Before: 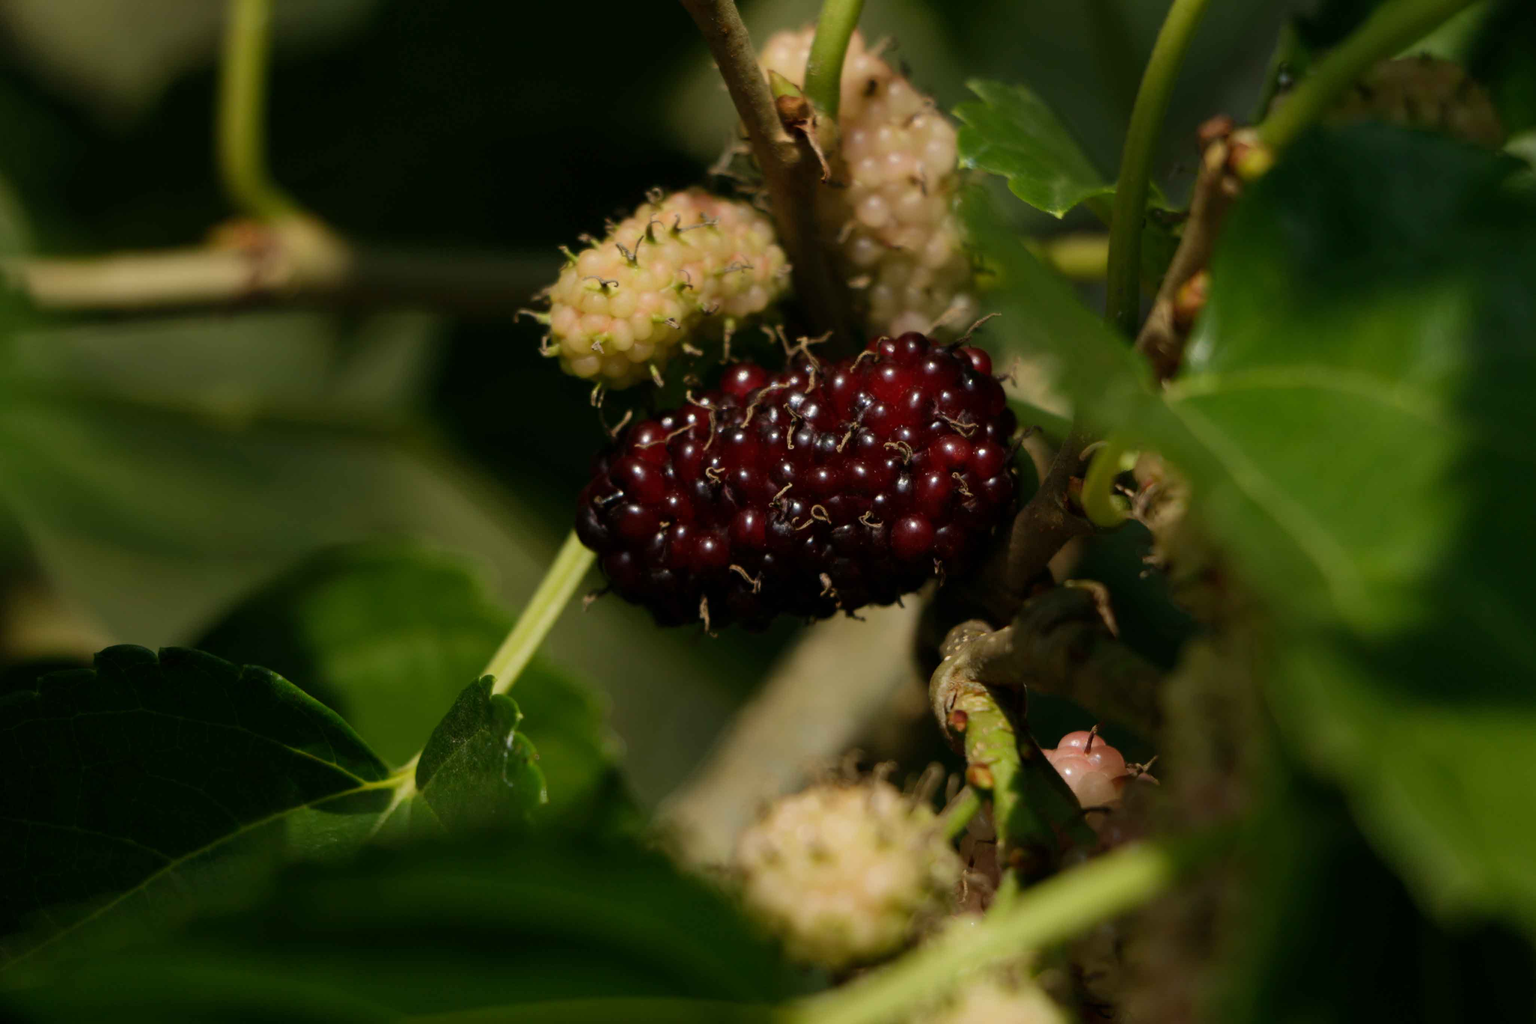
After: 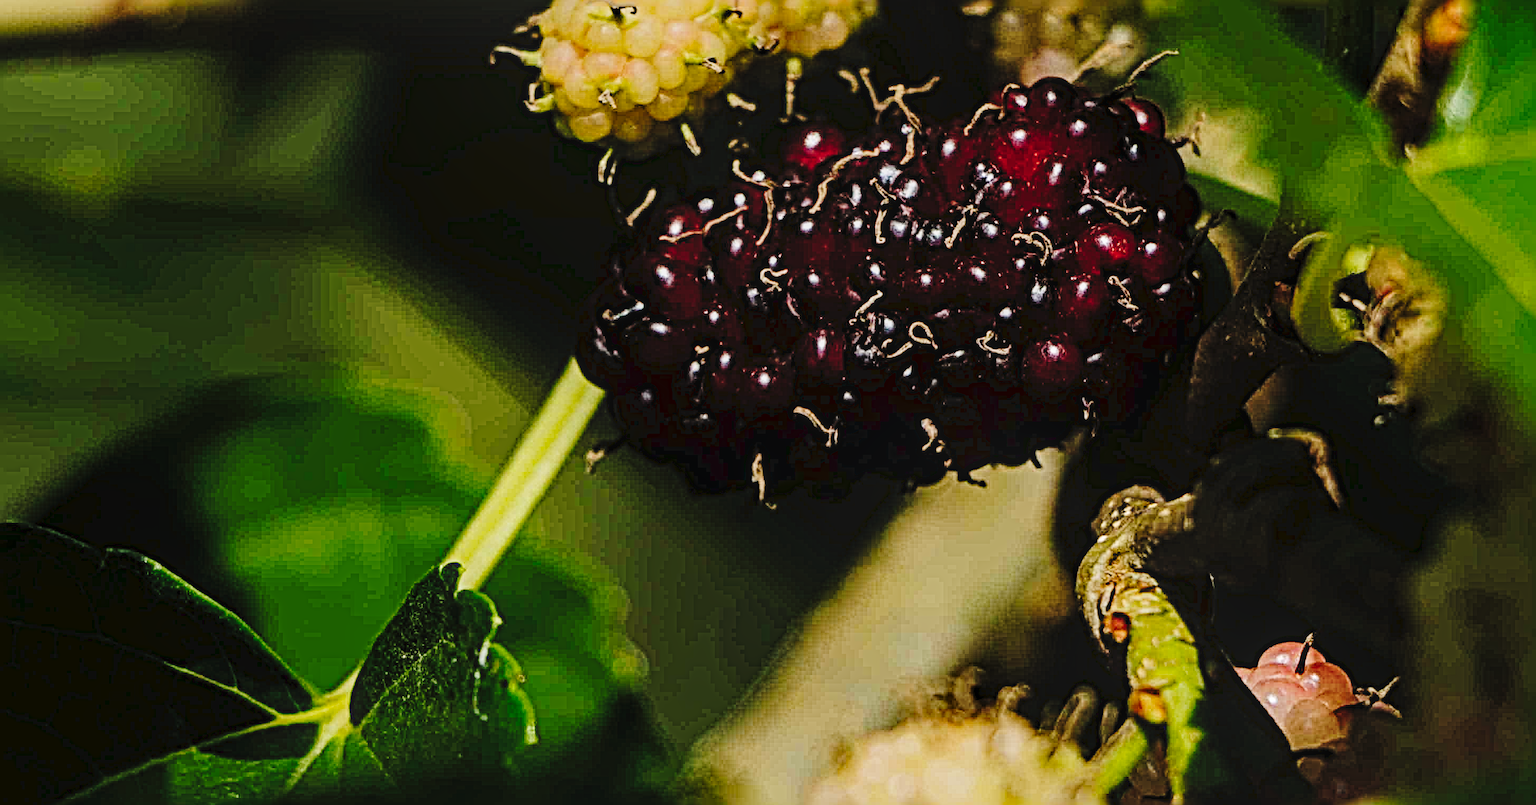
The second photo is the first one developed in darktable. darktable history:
sharpen: radius 6.274, amount 1.792, threshold 0.048
local contrast: on, module defaults
crop: left 10.981%, top 27.105%, right 18.29%, bottom 17.292%
tone curve: curves: ch0 [(0, 0) (0.003, 0.049) (0.011, 0.052) (0.025, 0.057) (0.044, 0.069) (0.069, 0.076) (0.1, 0.09) (0.136, 0.111) (0.177, 0.15) (0.224, 0.197) (0.277, 0.267) (0.335, 0.366) (0.399, 0.477) (0.468, 0.561) (0.543, 0.651) (0.623, 0.733) (0.709, 0.804) (0.801, 0.869) (0.898, 0.924) (1, 1)], preserve colors none
exposure: exposure 0.377 EV, compensate highlight preservation false
haze removal: strength 0.304, distance 0.25, compatibility mode true, adaptive false
contrast equalizer: y [[0.518, 0.517, 0.501, 0.5, 0.5, 0.5], [0.5 ×6], [0.5 ×6], [0 ×6], [0 ×6]], mix -0.996
filmic rgb: black relative exposure -7.65 EV, white relative exposure 4.56 EV, threshold 3 EV, hardness 3.61, color science v6 (2022), enable highlight reconstruction true
